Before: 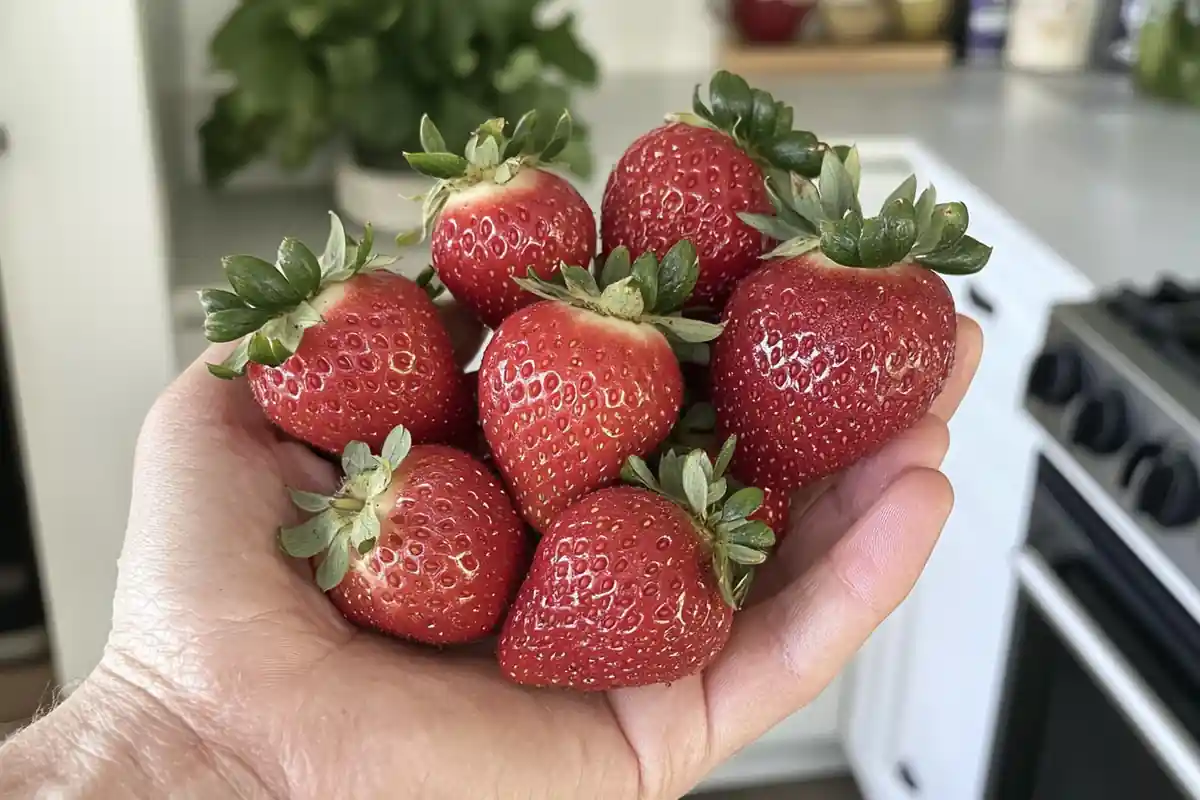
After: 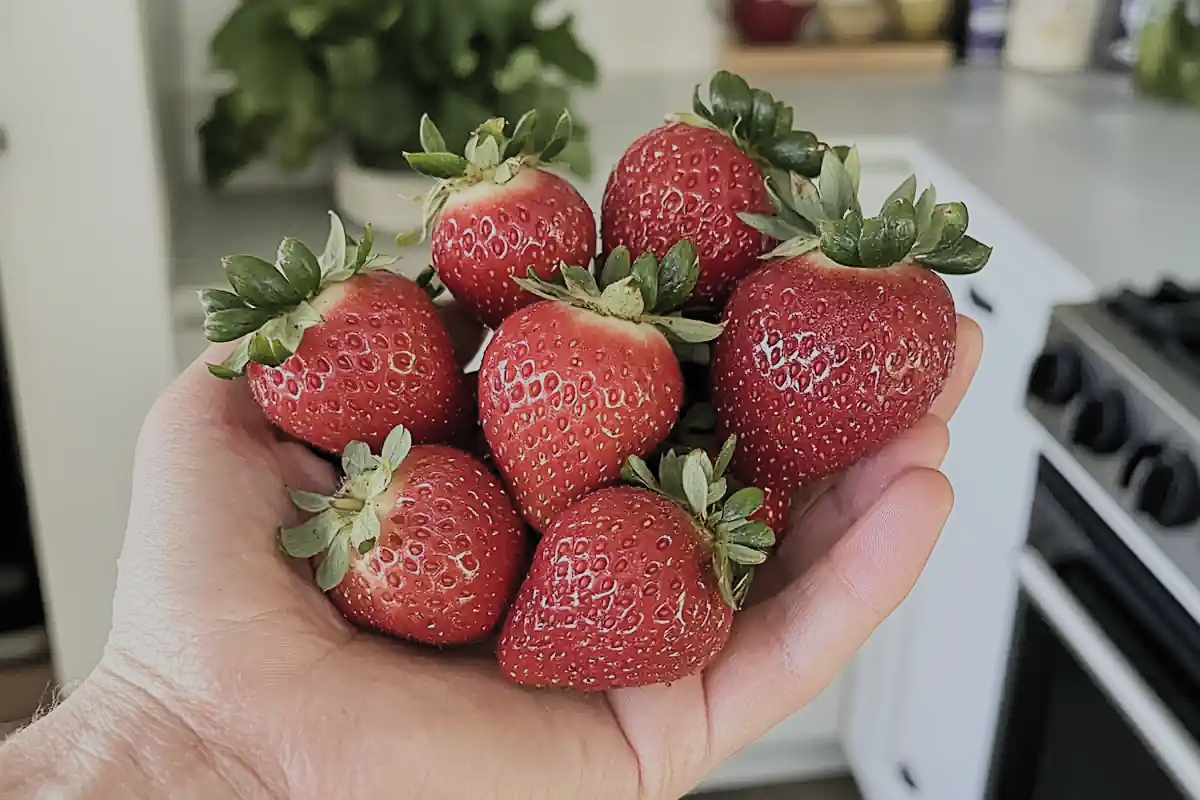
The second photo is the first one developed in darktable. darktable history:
filmic rgb: black relative exposure -7.09 EV, white relative exposure 5.37 EV, threshold 5.99 EV, hardness 3.02, color science v5 (2021), contrast in shadows safe, contrast in highlights safe, enable highlight reconstruction true
sharpen: on, module defaults
